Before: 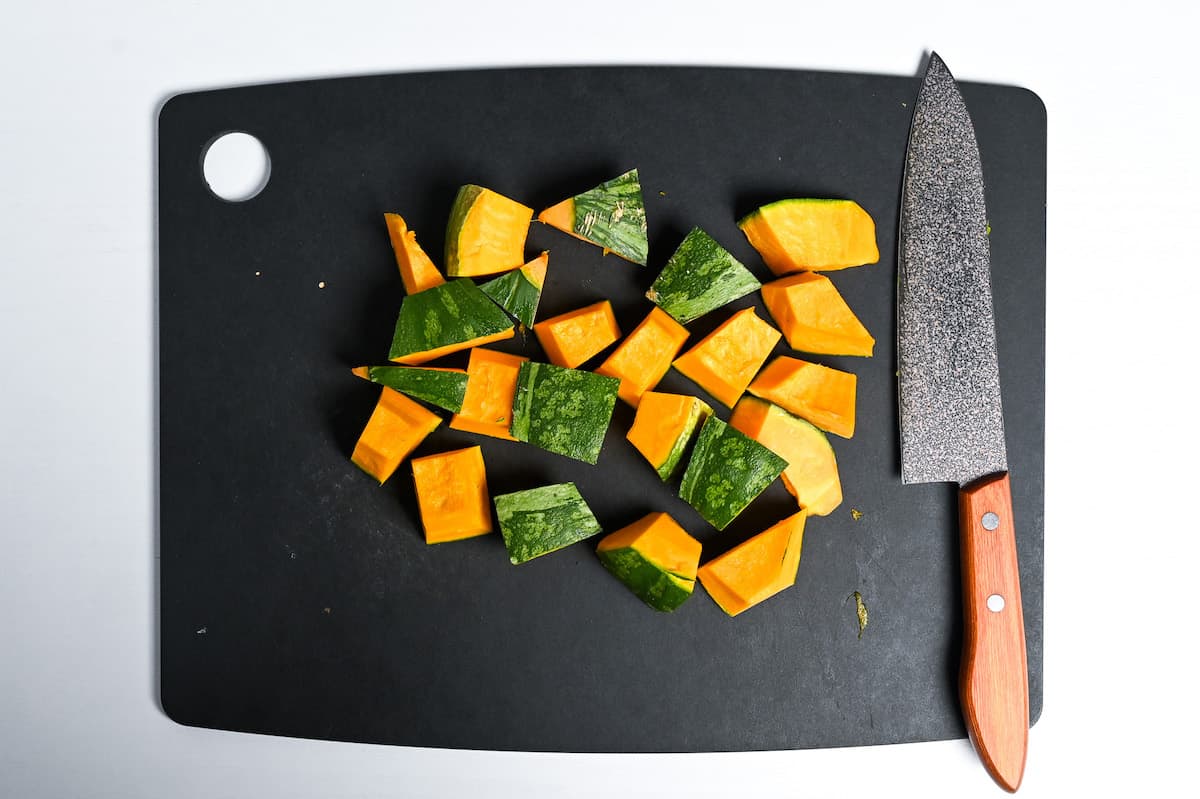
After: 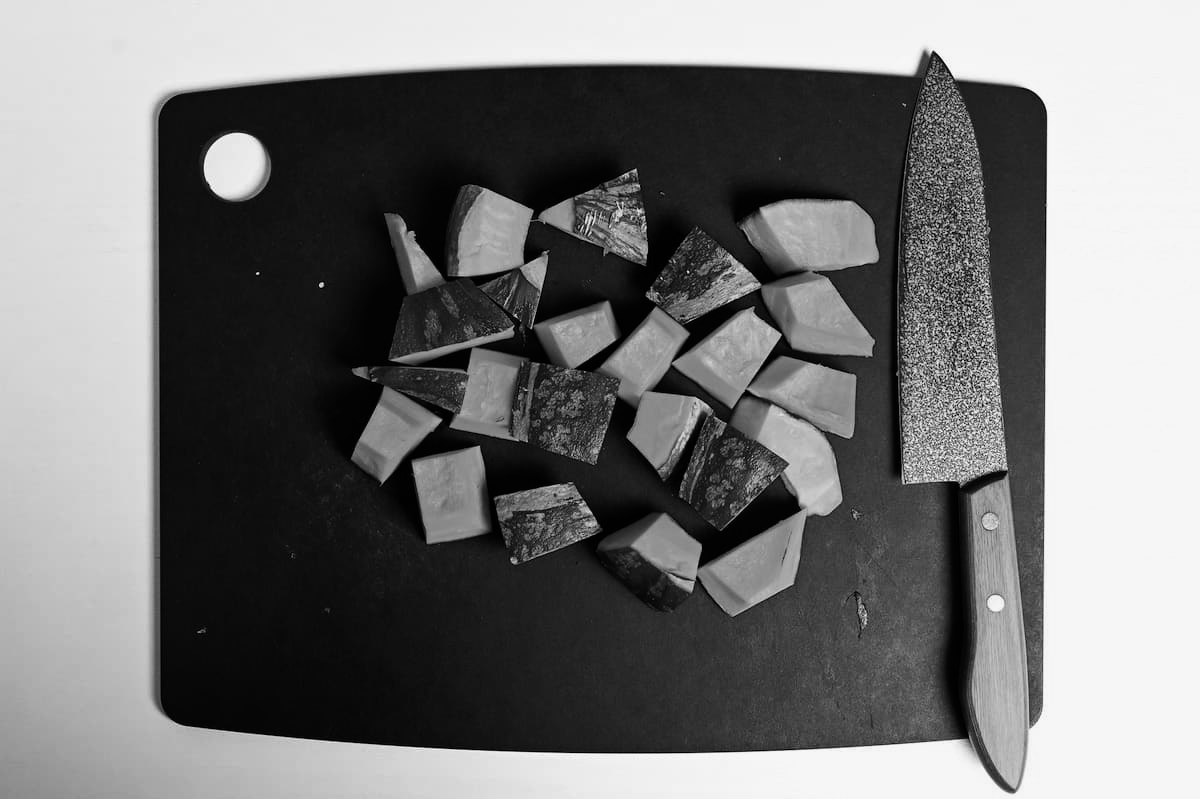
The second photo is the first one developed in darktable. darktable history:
tone curve: curves: ch0 [(0, 0) (0.153, 0.06) (1, 1)], color space Lab, linked channels, preserve colors none
color calibration "t3mujinpack channel mixer": output gray [0.21, 0.42, 0.37, 0], gray › normalize channels true, illuminant same as pipeline (D50), adaptation XYZ, x 0.346, y 0.359, gamut compression 0
